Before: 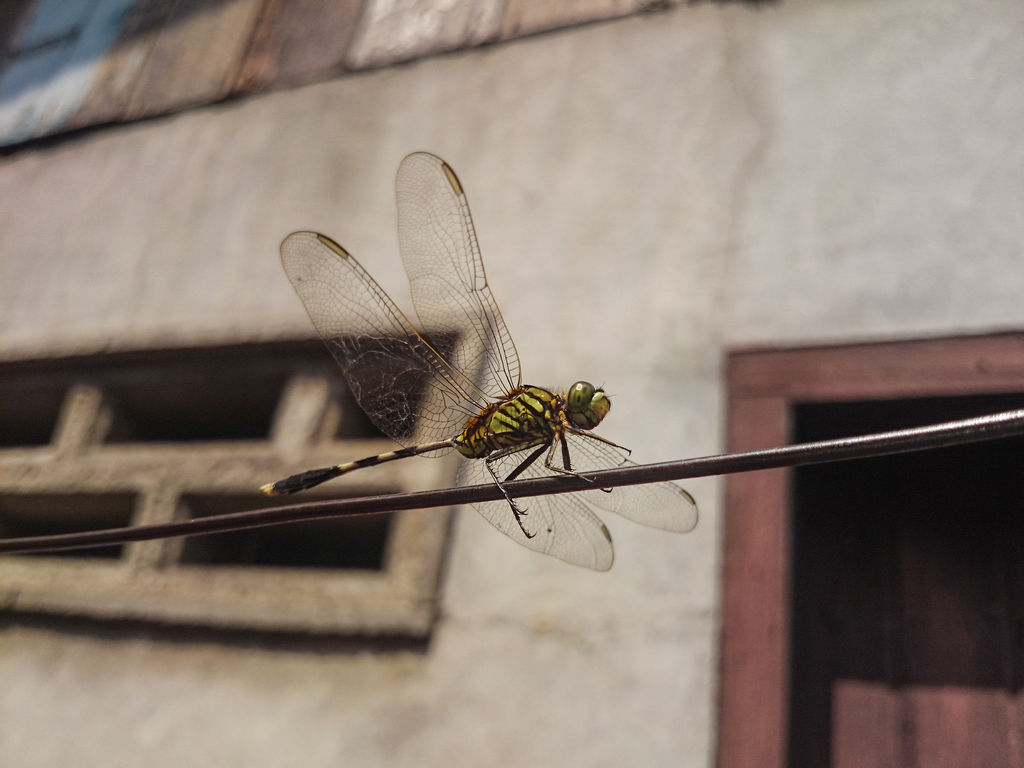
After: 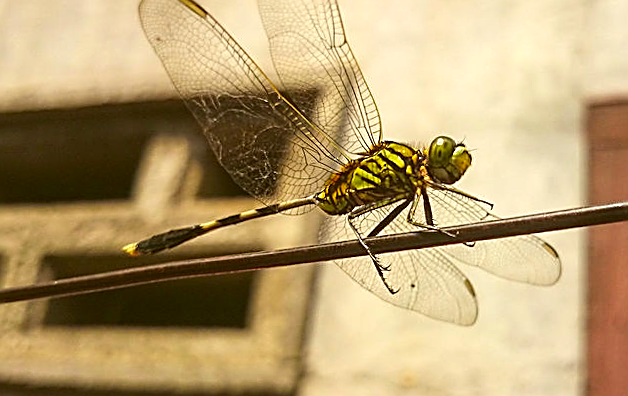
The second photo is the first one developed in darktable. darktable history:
crop: left 13.312%, top 31.28%, right 24.627%, bottom 15.582%
rotate and perspective: rotation -1°, crop left 0.011, crop right 0.989, crop top 0.025, crop bottom 0.975
color correction: highlights a* -1.43, highlights b* 10.12, shadows a* 0.395, shadows b* 19.35
color balance rgb: perceptual saturation grading › global saturation 20%, global vibrance 20%
exposure: black level correction -0.002, exposure 0.708 EV, compensate exposure bias true, compensate highlight preservation false
sharpen: amount 0.75
